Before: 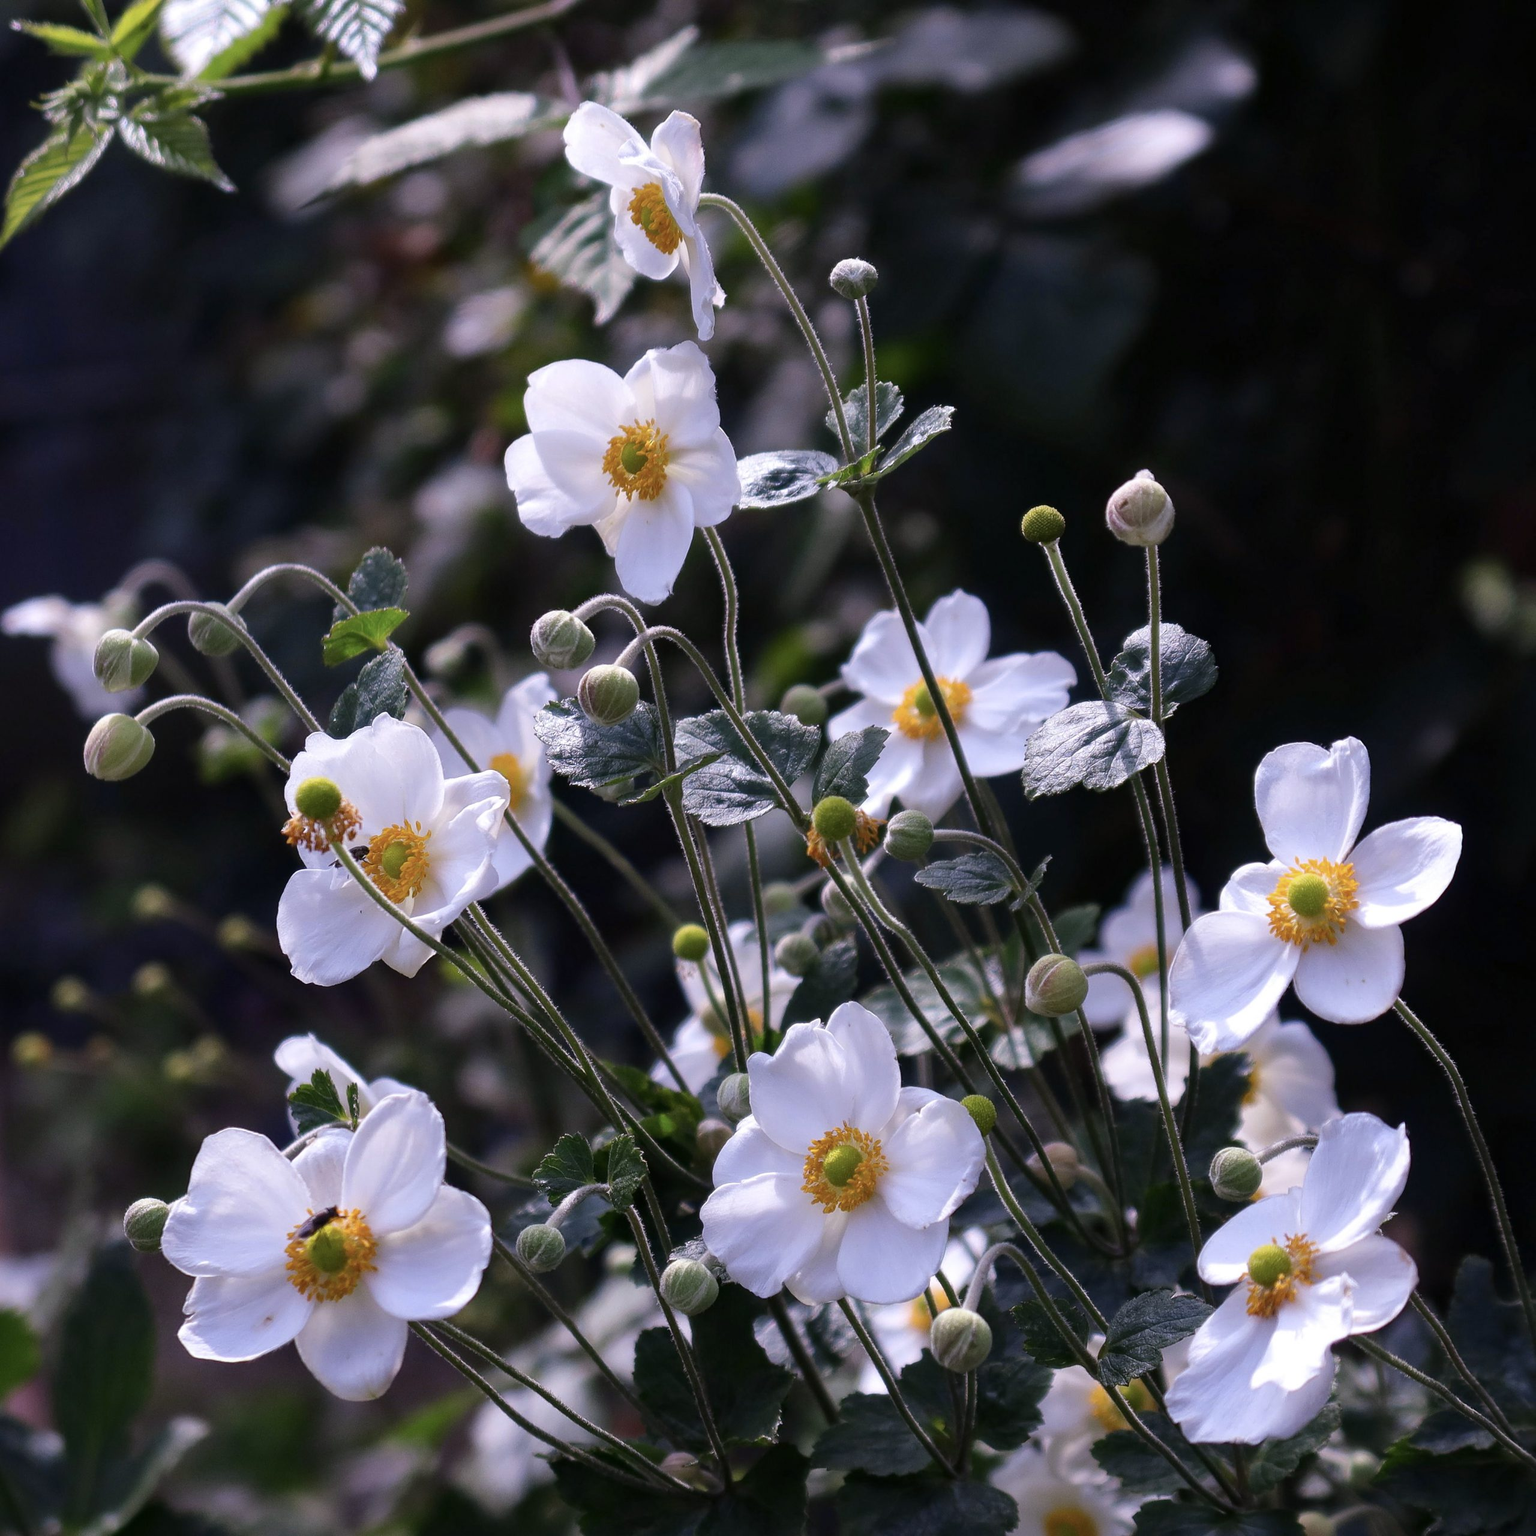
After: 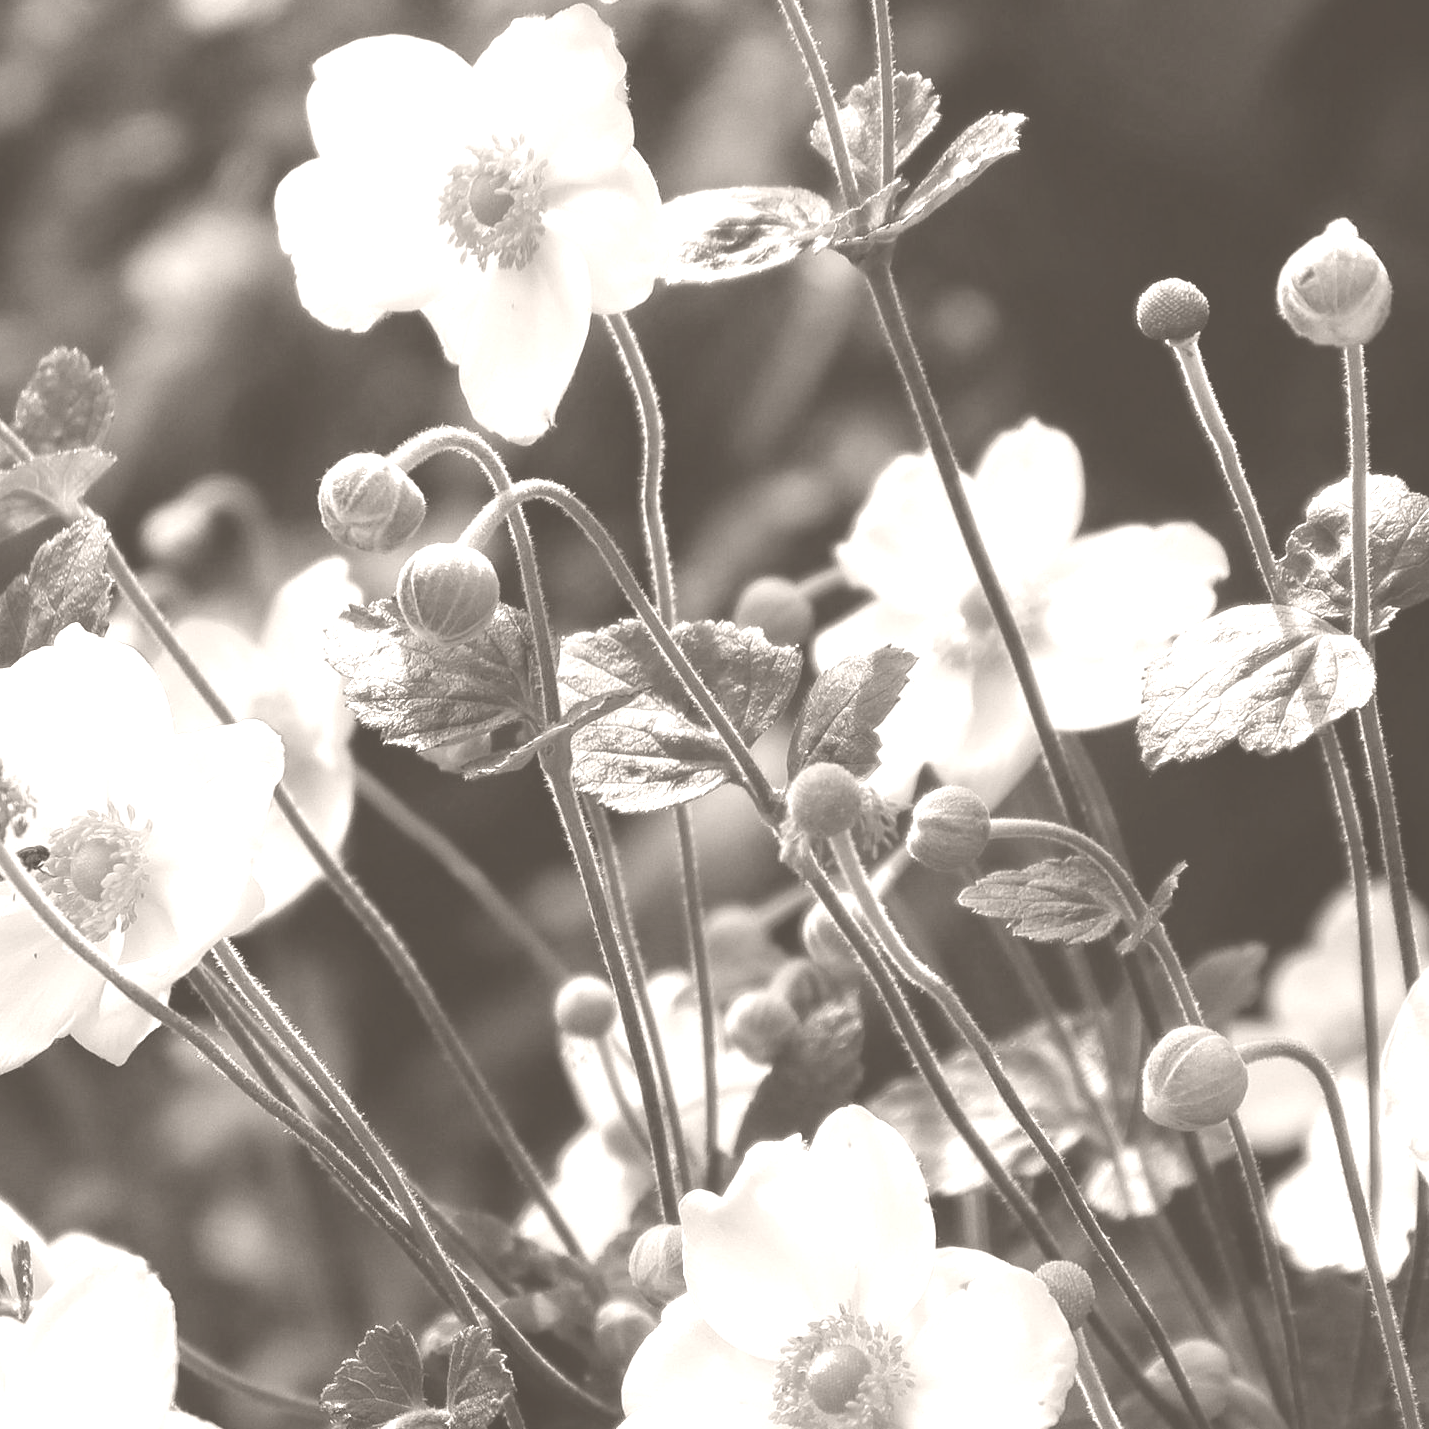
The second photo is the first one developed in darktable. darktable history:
crop and rotate: left 22.13%, top 22.054%, right 22.026%, bottom 22.102%
colorize: hue 34.49°, saturation 35.33%, source mix 100%, lightness 55%, version 1
